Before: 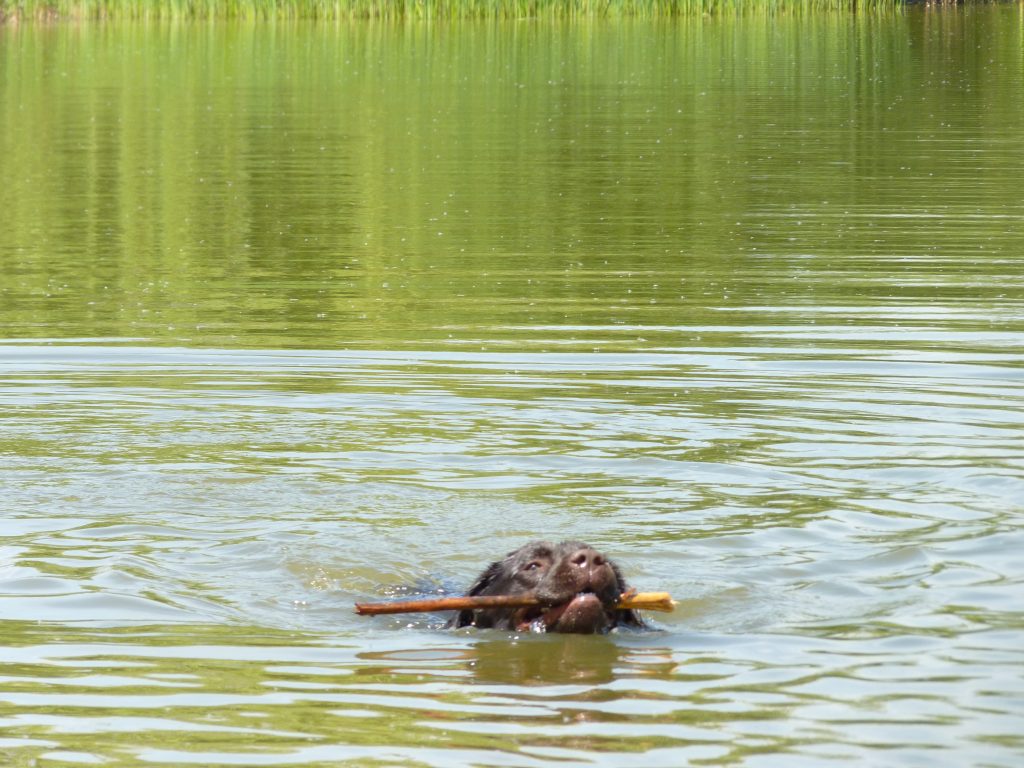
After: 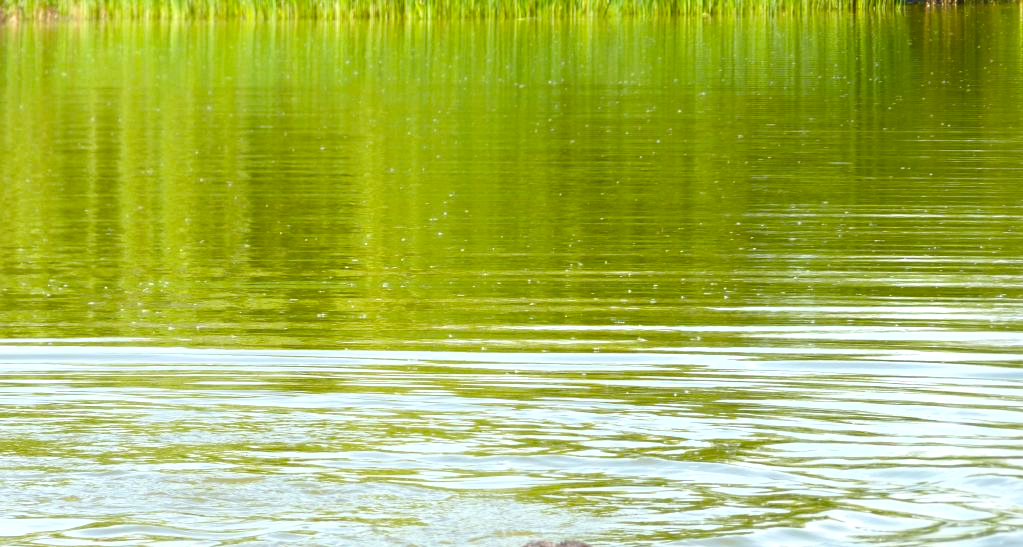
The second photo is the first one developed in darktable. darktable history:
color balance rgb: perceptual saturation grading › global saturation 35.069%, perceptual saturation grading › highlights -29.998%, perceptual saturation grading › shadows 35.428%, perceptual brilliance grading › global brilliance 2.898%, perceptual brilliance grading › highlights -2.81%, perceptual brilliance grading › shadows 2.959%, global vibrance 25.108%, contrast 20.549%
crop: right 0.001%, bottom 28.664%
